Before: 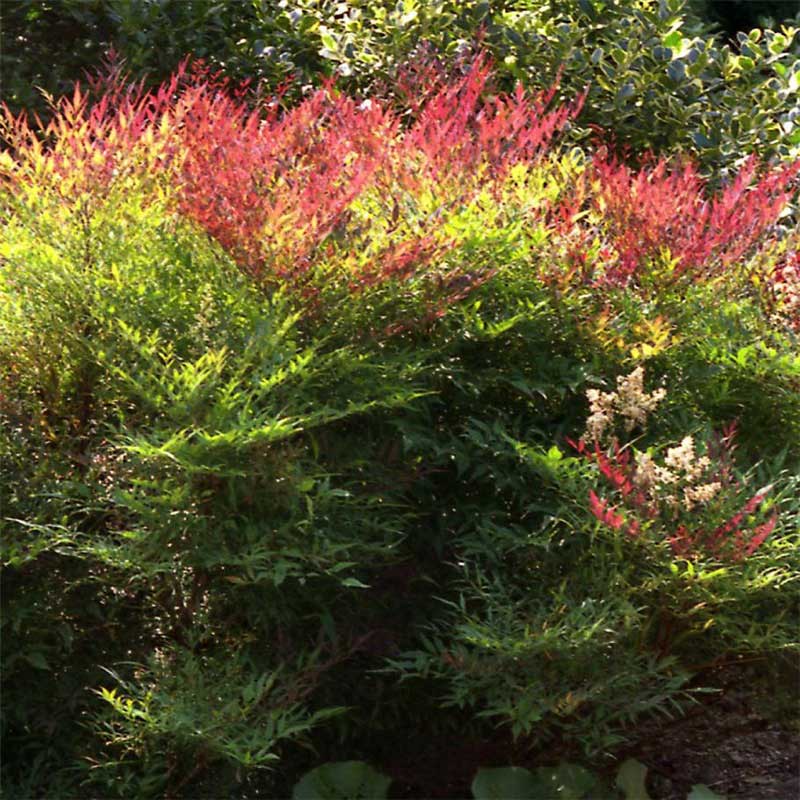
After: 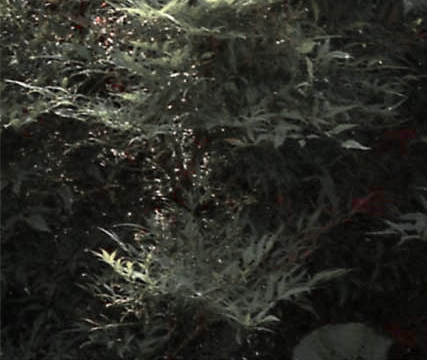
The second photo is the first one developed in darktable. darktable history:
crop and rotate: top 54.778%, right 46.61%, bottom 0.159%
vibrance: vibrance 10%
color zones: curves: ch1 [(0, 0.831) (0.08, 0.771) (0.157, 0.268) (0.241, 0.207) (0.562, -0.005) (0.714, -0.013) (0.876, 0.01) (1, 0.831)]
white balance: red 1.009, blue 1.027
